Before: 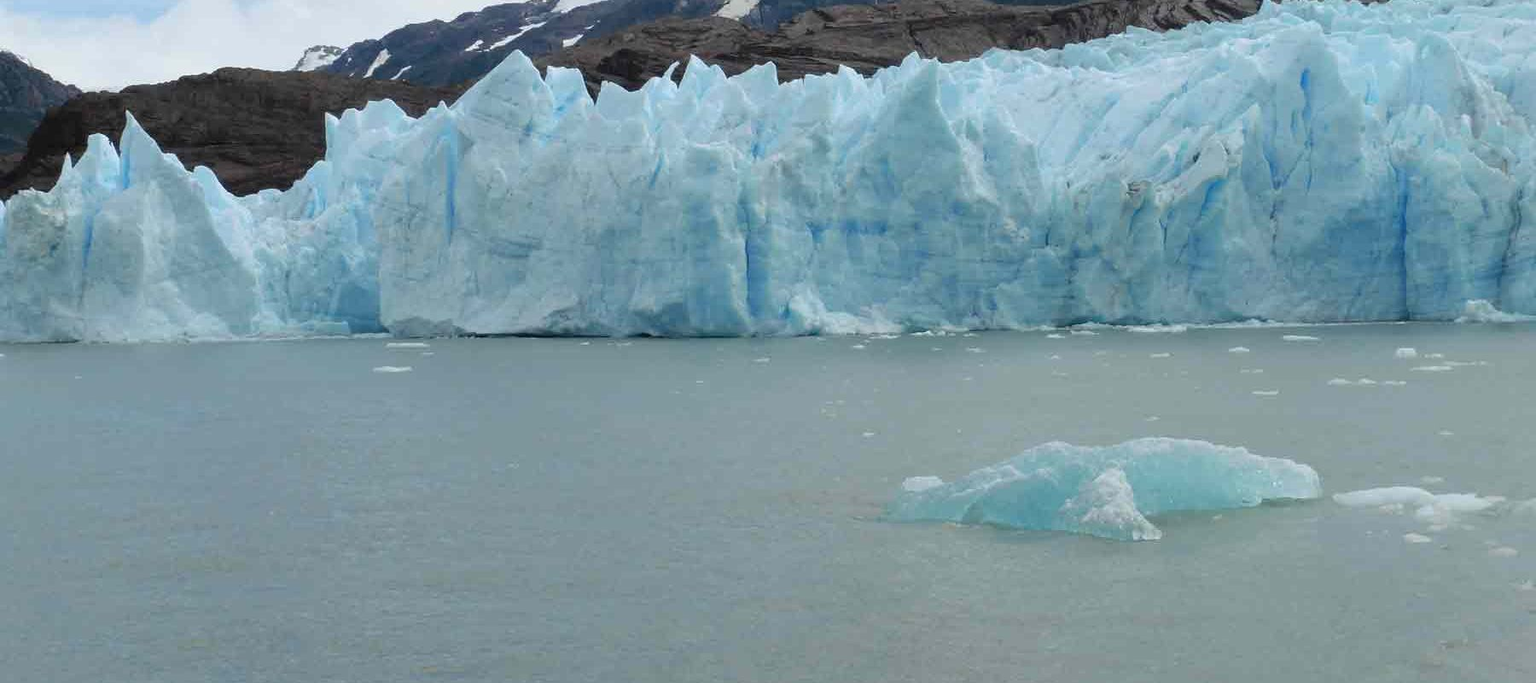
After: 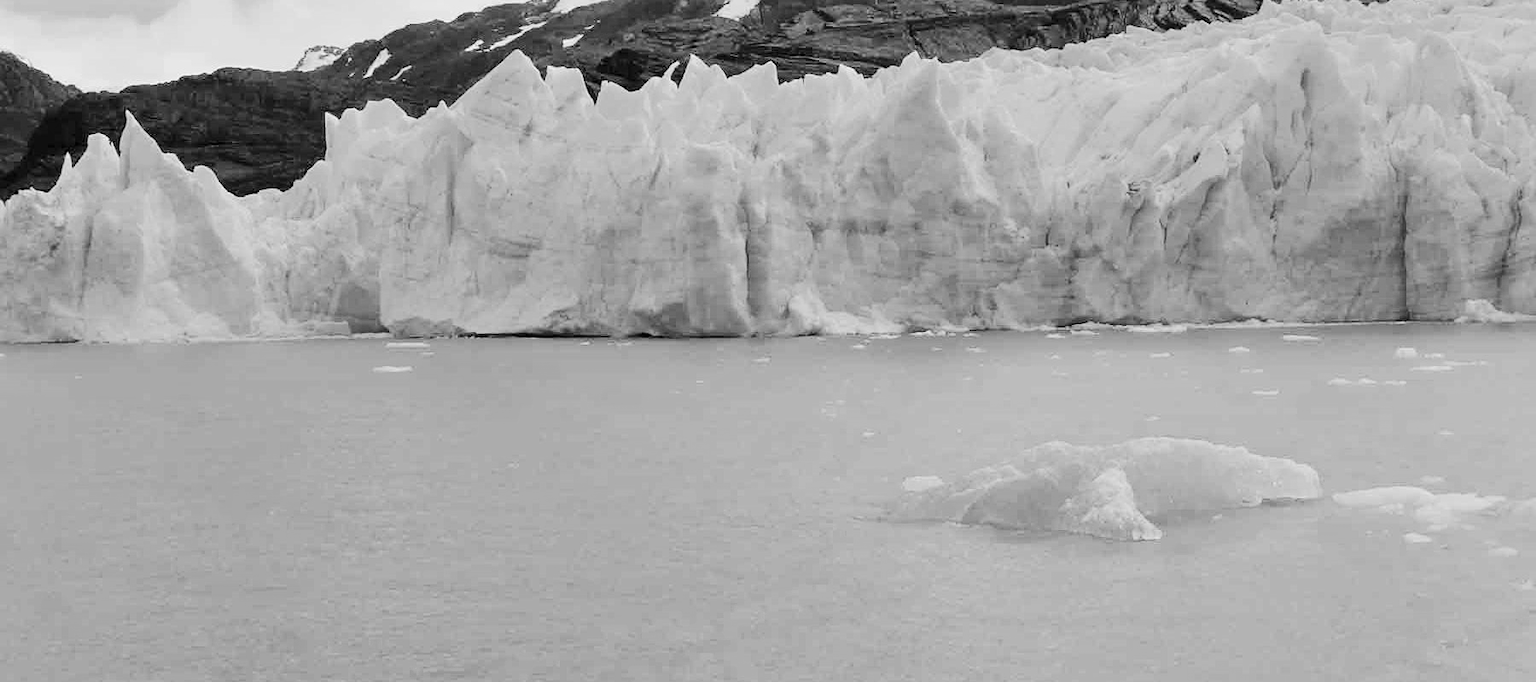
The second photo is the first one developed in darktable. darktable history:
color balance rgb: shadows lift › chroma 1%, shadows lift › hue 113°, highlights gain › chroma 0.2%, highlights gain › hue 333°, perceptual saturation grading › global saturation 20%, perceptual saturation grading › highlights -50%, perceptual saturation grading › shadows 25%, contrast -10%
denoise (profiled): strength 1.2, preserve shadows 0, a [-1, 0, 0], y [[0.5 ×7] ×4, [0 ×7], [0.5 ×7]], compensate highlight preservation false
monochrome: on, module defaults
sharpen: amount 0.2
rgb curve: curves: ch0 [(0, 0) (0.21, 0.15) (0.24, 0.21) (0.5, 0.75) (0.75, 0.96) (0.89, 0.99) (1, 1)]; ch1 [(0, 0.02) (0.21, 0.13) (0.25, 0.2) (0.5, 0.67) (0.75, 0.9) (0.89, 0.97) (1, 1)]; ch2 [(0, 0.02) (0.21, 0.13) (0.25, 0.2) (0.5, 0.67) (0.75, 0.9) (0.89, 0.97) (1, 1)], compensate middle gray true | blend: blend mode normal, opacity 50%; mask: uniform (no mask)
color zones: curves: ch0 [(0, 0.5) (0.125, 0.4) (0.25, 0.5) (0.375, 0.4) (0.5, 0.4) (0.625, 0.35) (0.75, 0.35) (0.875, 0.5)]; ch1 [(0, 0.35) (0.125, 0.45) (0.25, 0.35) (0.375, 0.35) (0.5, 0.35) (0.625, 0.35) (0.75, 0.45) (0.875, 0.35)]; ch2 [(0, 0.6) (0.125, 0.5) (0.25, 0.5) (0.375, 0.6) (0.5, 0.6) (0.625, 0.5) (0.75, 0.5) (0.875, 0.5)]
contrast equalizer: octaves 7, y [[0.6 ×6], [0.55 ×6], [0 ×6], [0 ×6], [0 ×6]], mix 0.3
